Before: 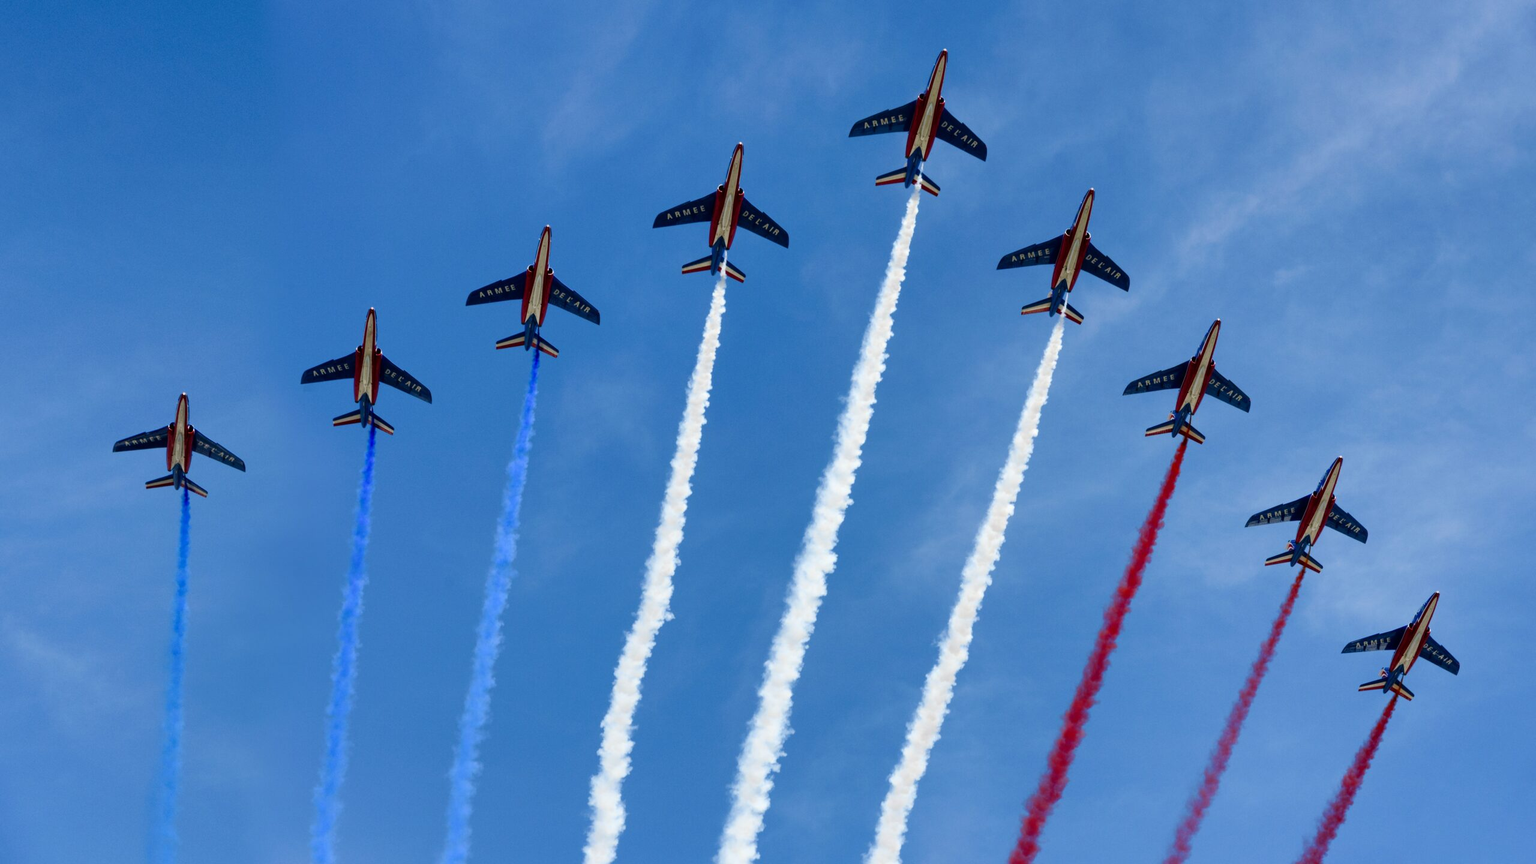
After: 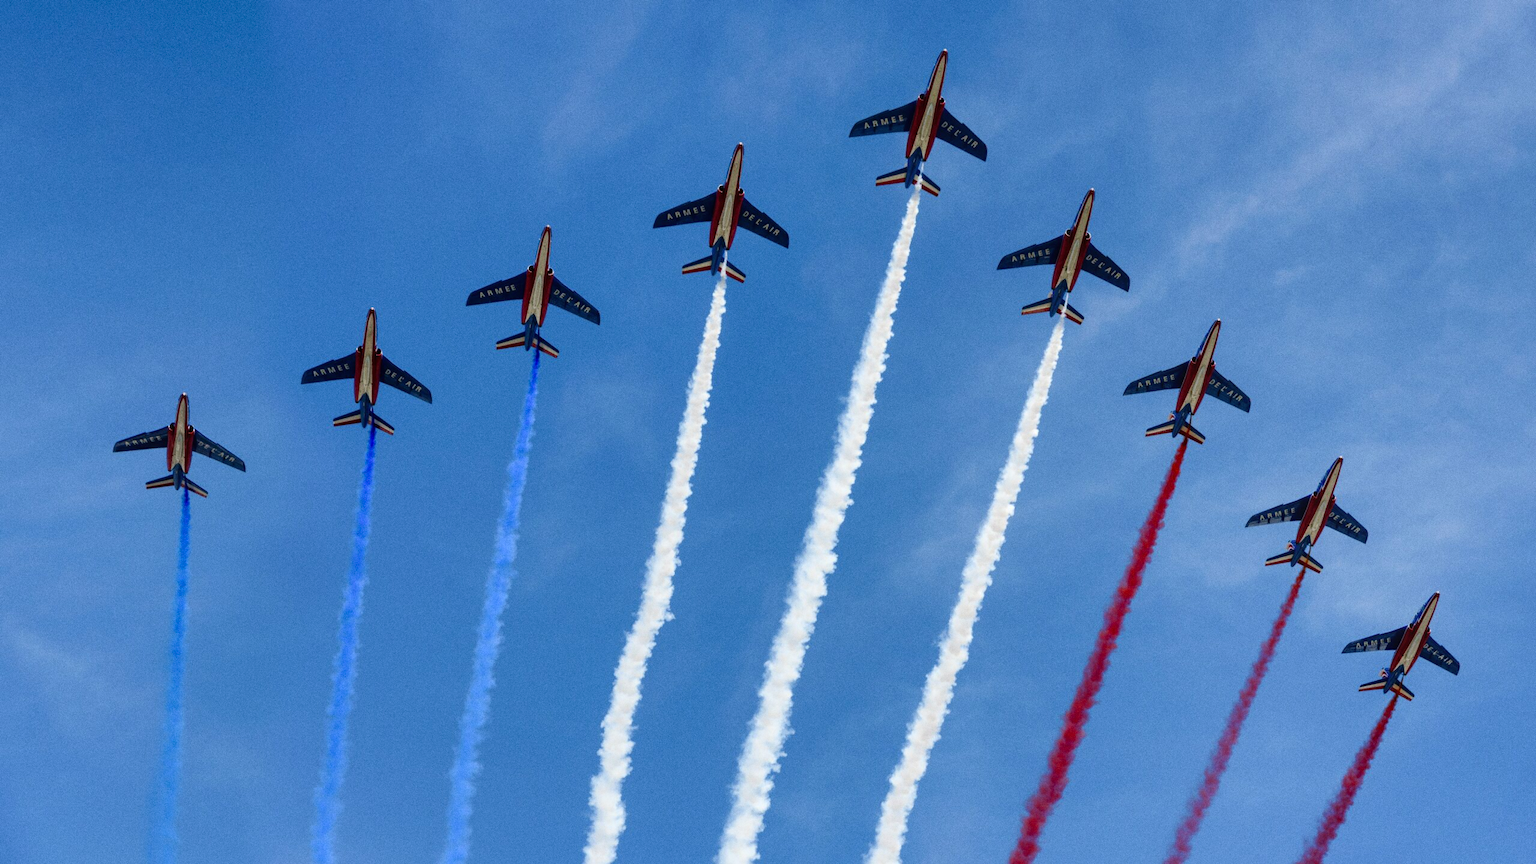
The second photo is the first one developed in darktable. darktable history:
grain: coarseness 0.09 ISO
local contrast: detail 110%
white balance: emerald 1
